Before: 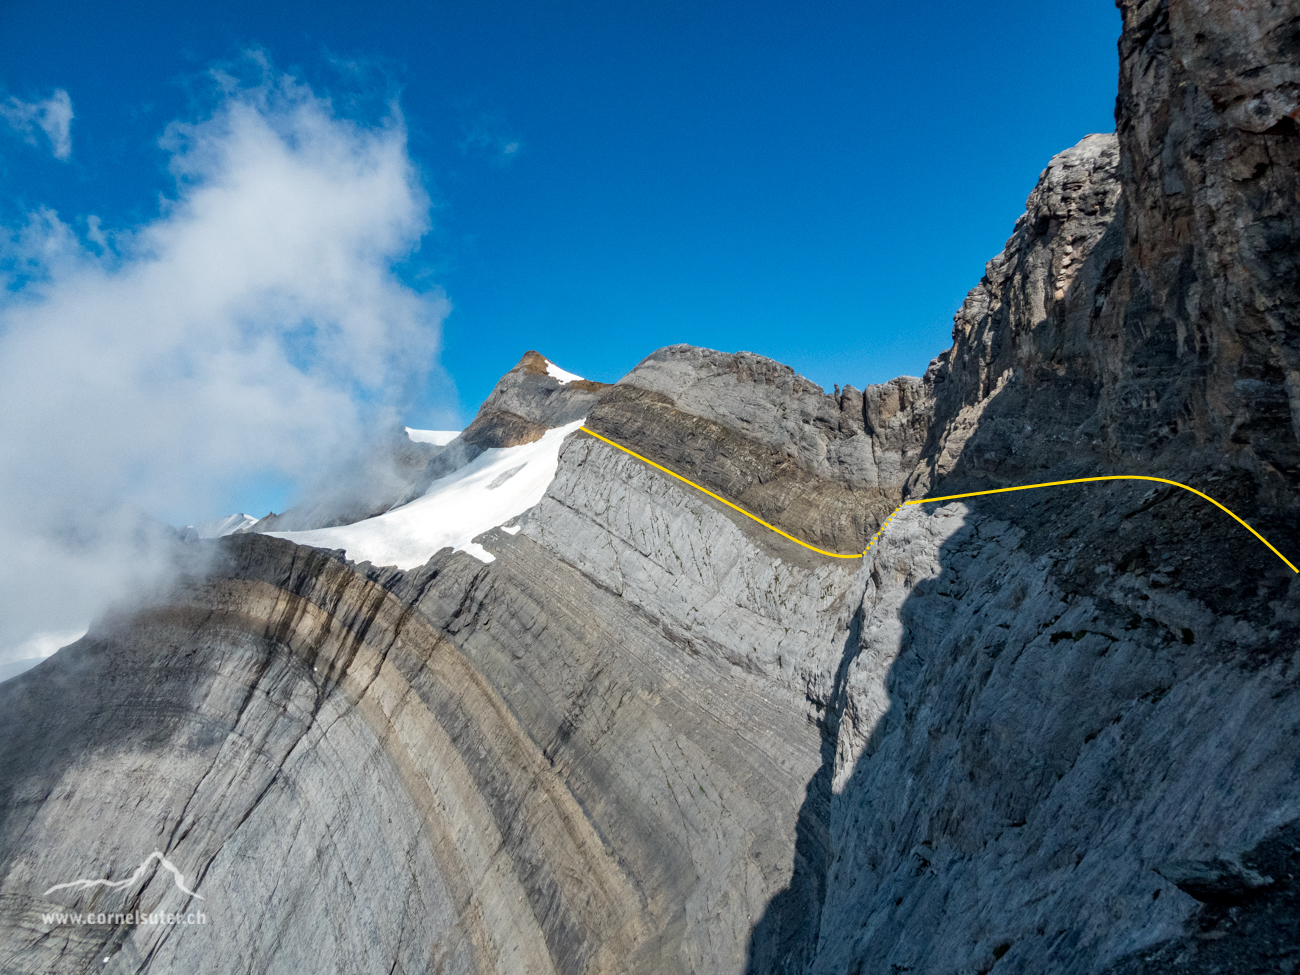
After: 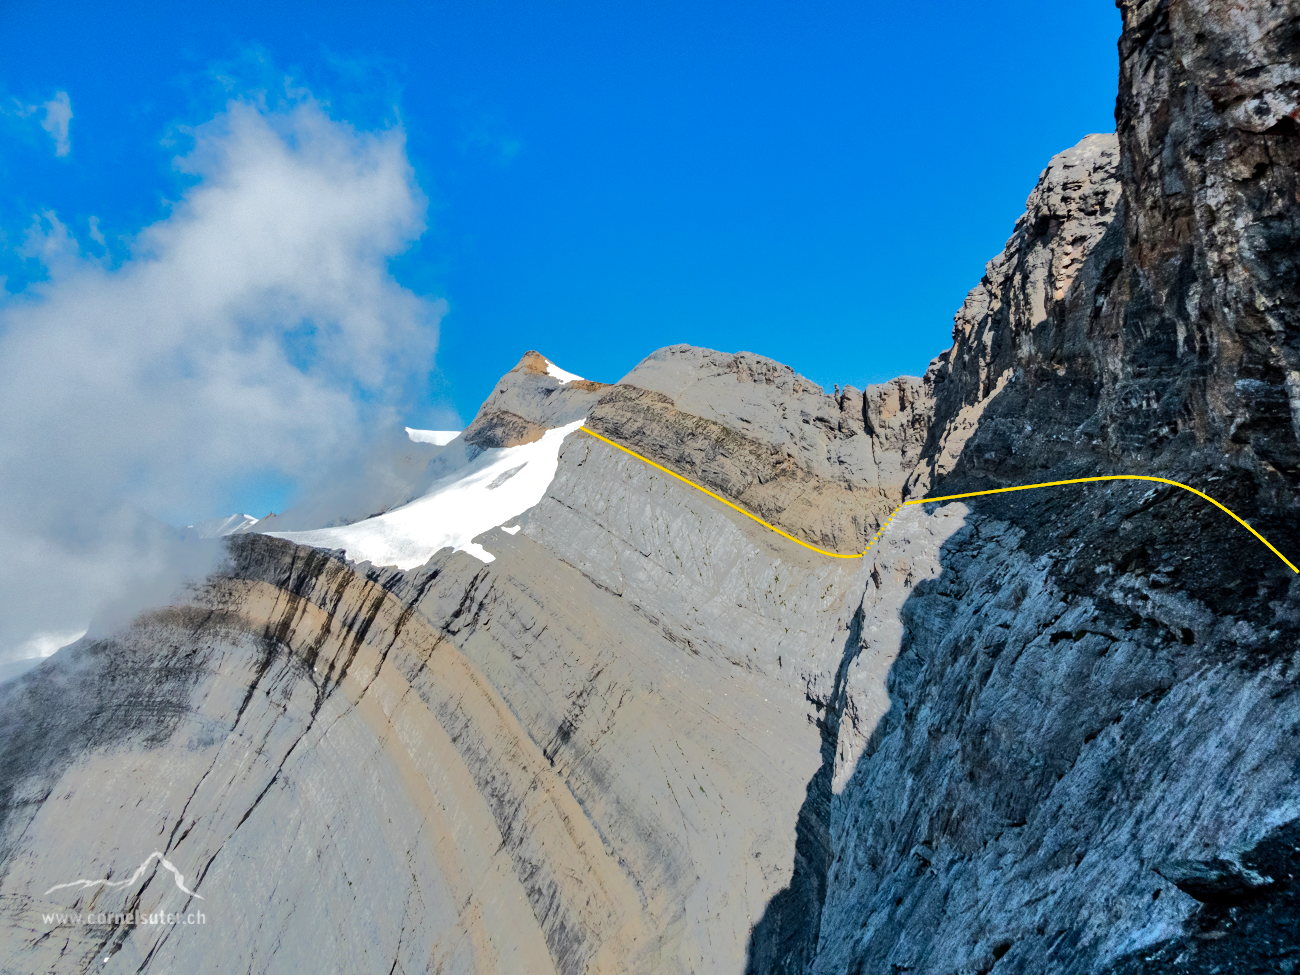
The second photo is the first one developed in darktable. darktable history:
shadows and highlights: low approximation 0.01, soften with gaussian
tone equalizer: -8 EV -0.519 EV, -7 EV -0.292 EV, -6 EV -0.093 EV, -5 EV 0.426 EV, -4 EV 0.99 EV, -3 EV 0.825 EV, -2 EV -0.013 EV, -1 EV 0.123 EV, +0 EV -0.031 EV, edges refinement/feathering 500, mask exposure compensation -1.57 EV, preserve details no
contrast brightness saturation: contrast 0.037, saturation 0.151
